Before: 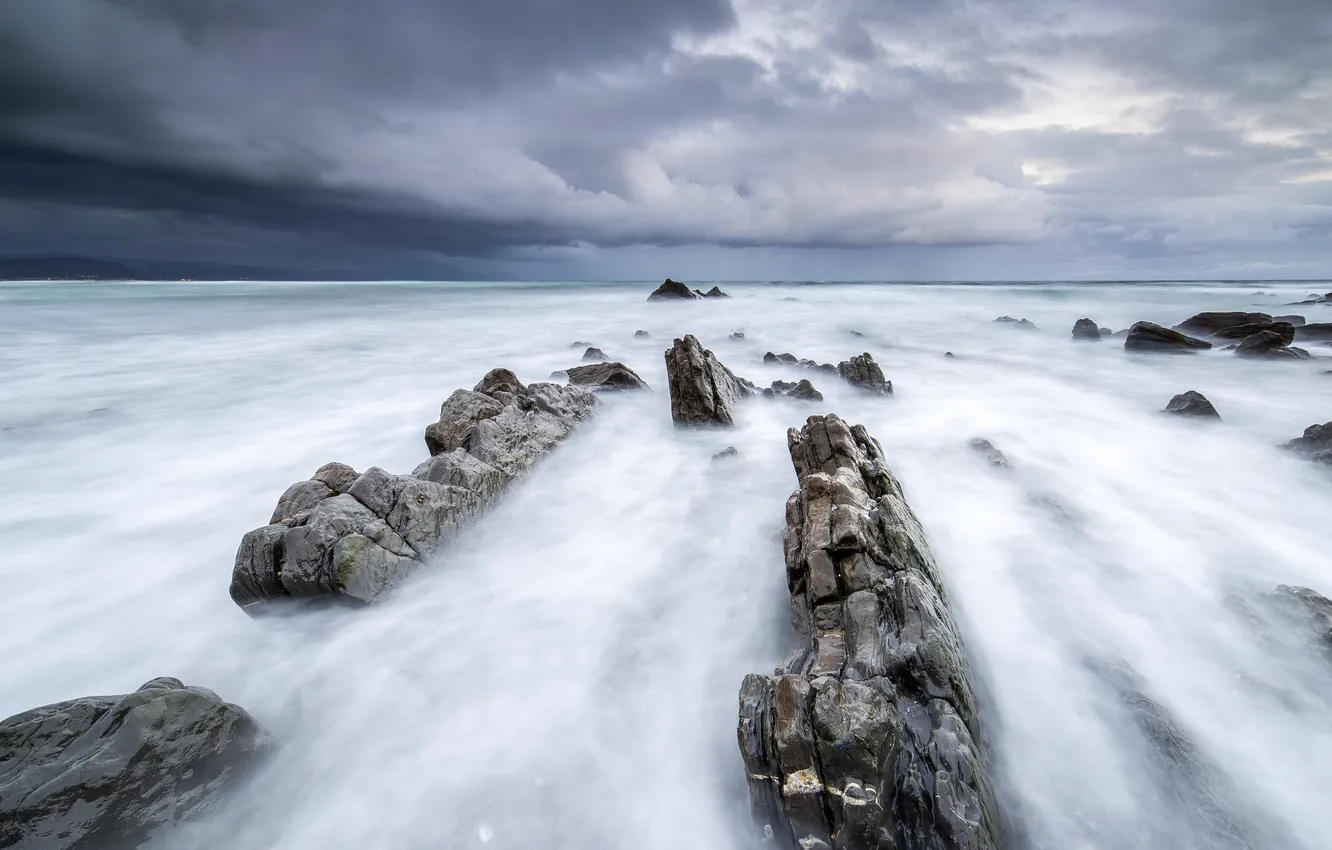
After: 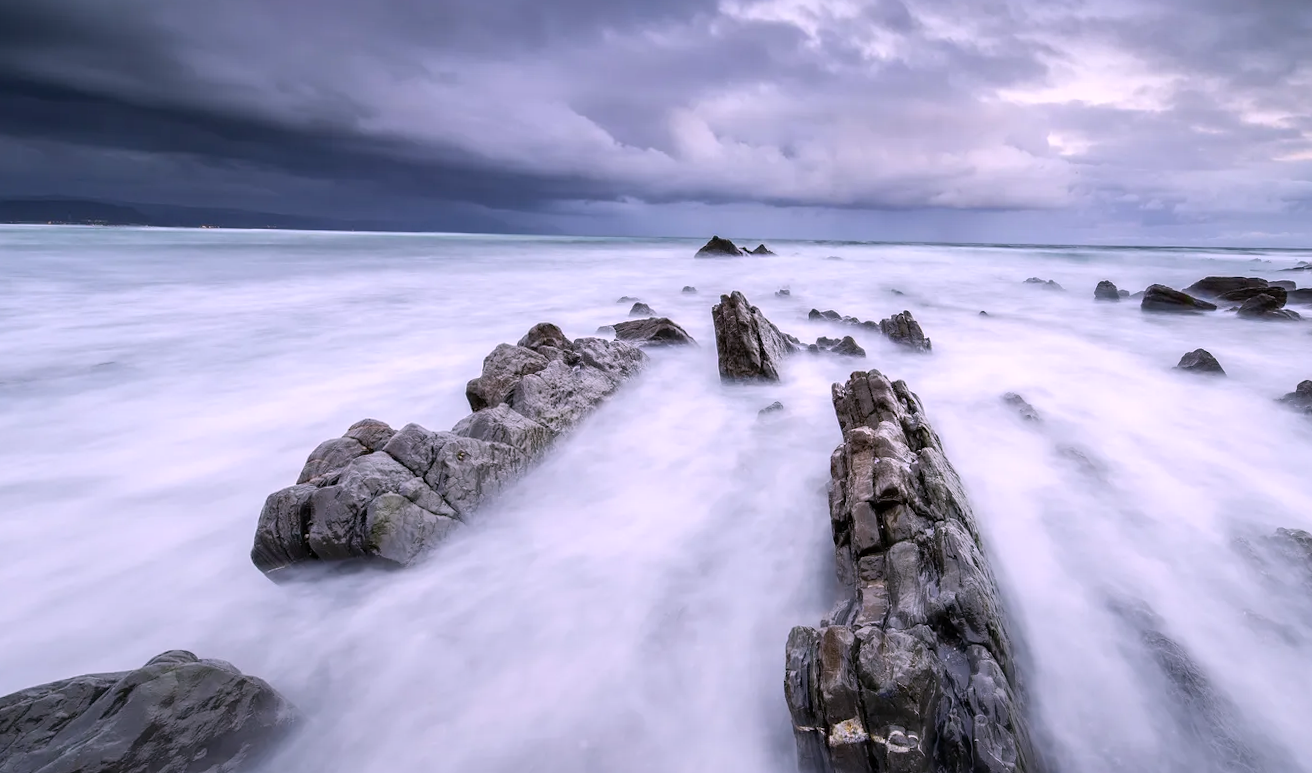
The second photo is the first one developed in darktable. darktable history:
white balance: red 1.066, blue 1.119
rotate and perspective: rotation -0.013°, lens shift (vertical) -0.027, lens shift (horizontal) 0.178, crop left 0.016, crop right 0.989, crop top 0.082, crop bottom 0.918
graduated density: rotation -180°, offset 27.42
